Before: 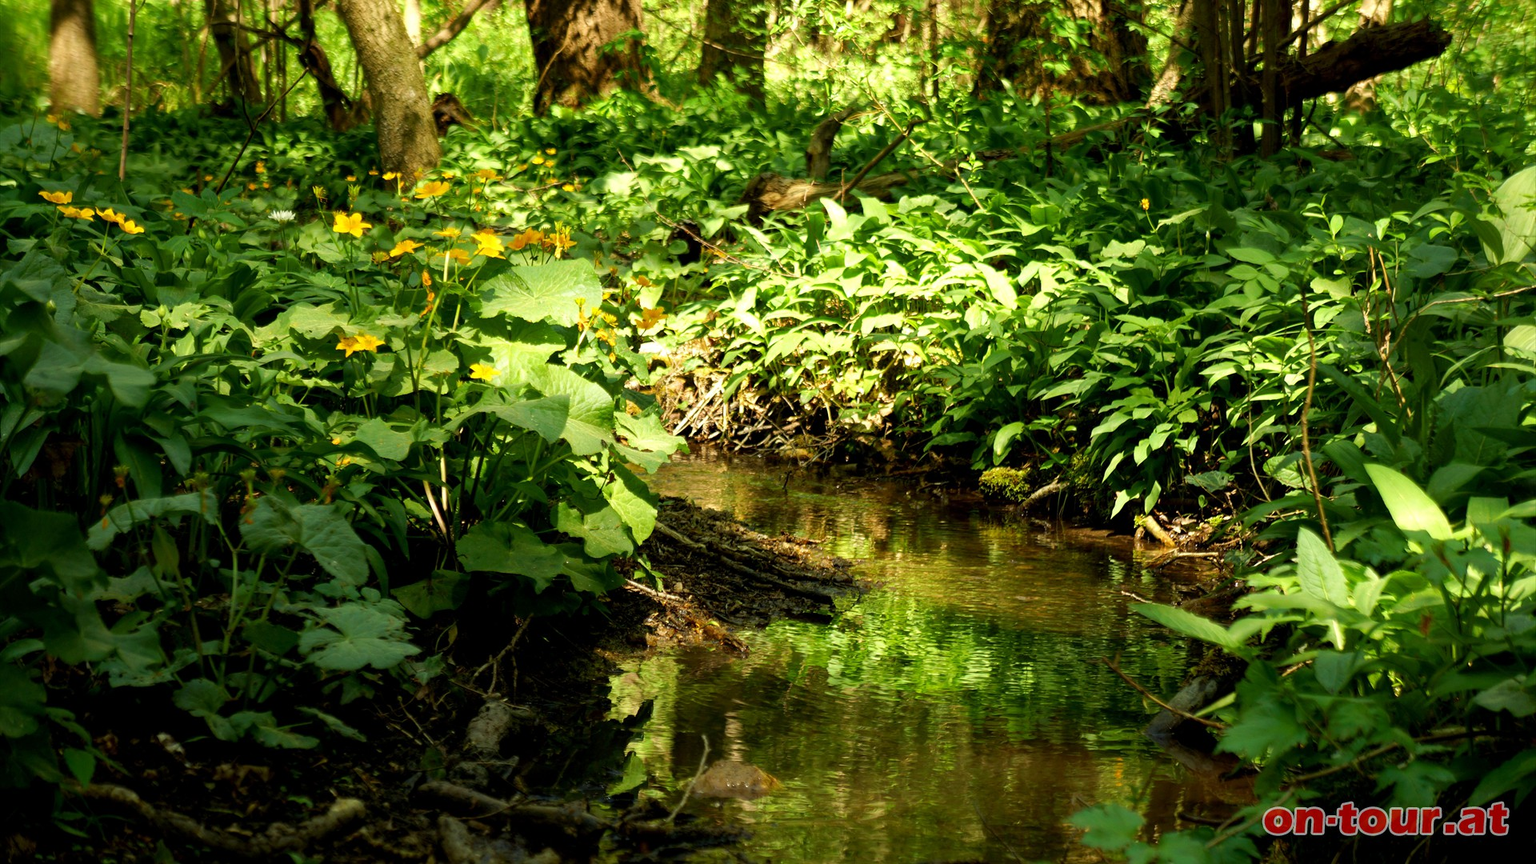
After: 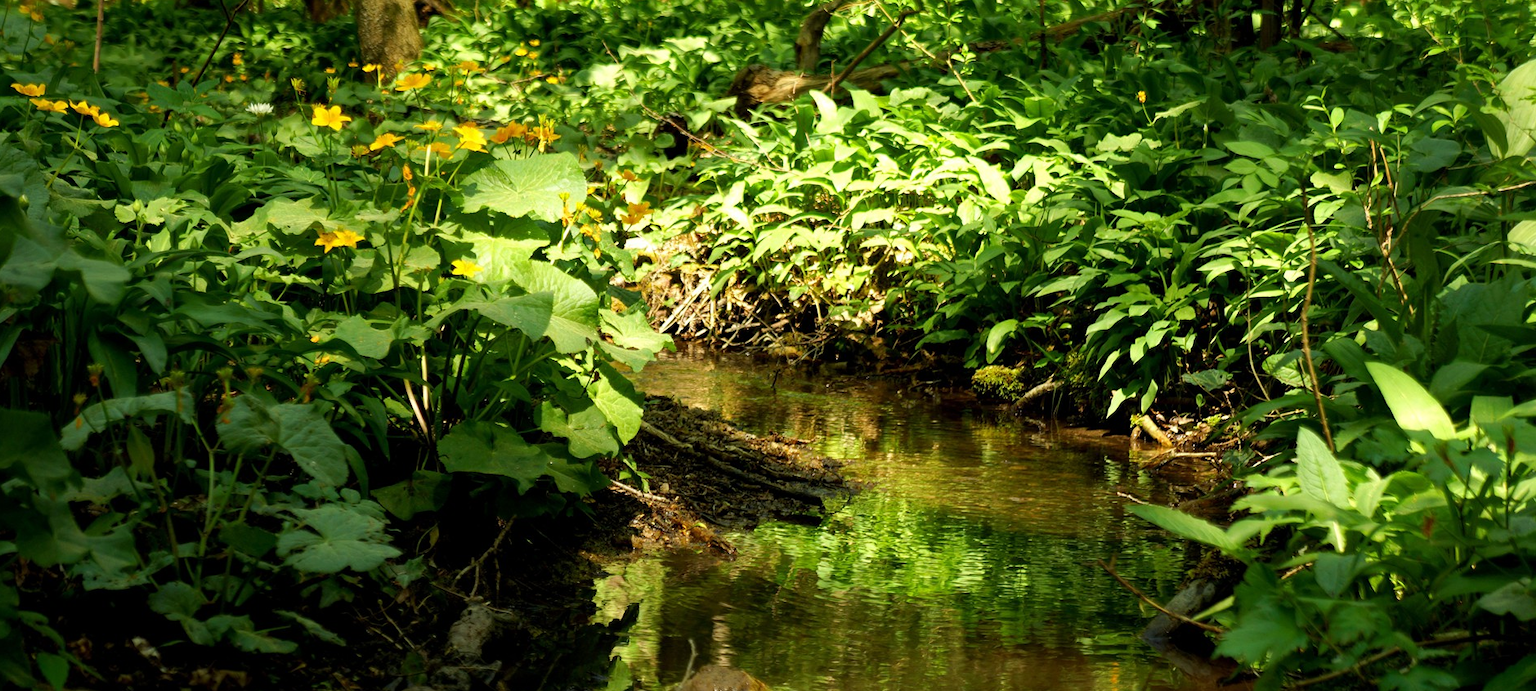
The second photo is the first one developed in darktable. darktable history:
crop and rotate: left 1.851%, top 12.695%, right 0.237%, bottom 8.961%
